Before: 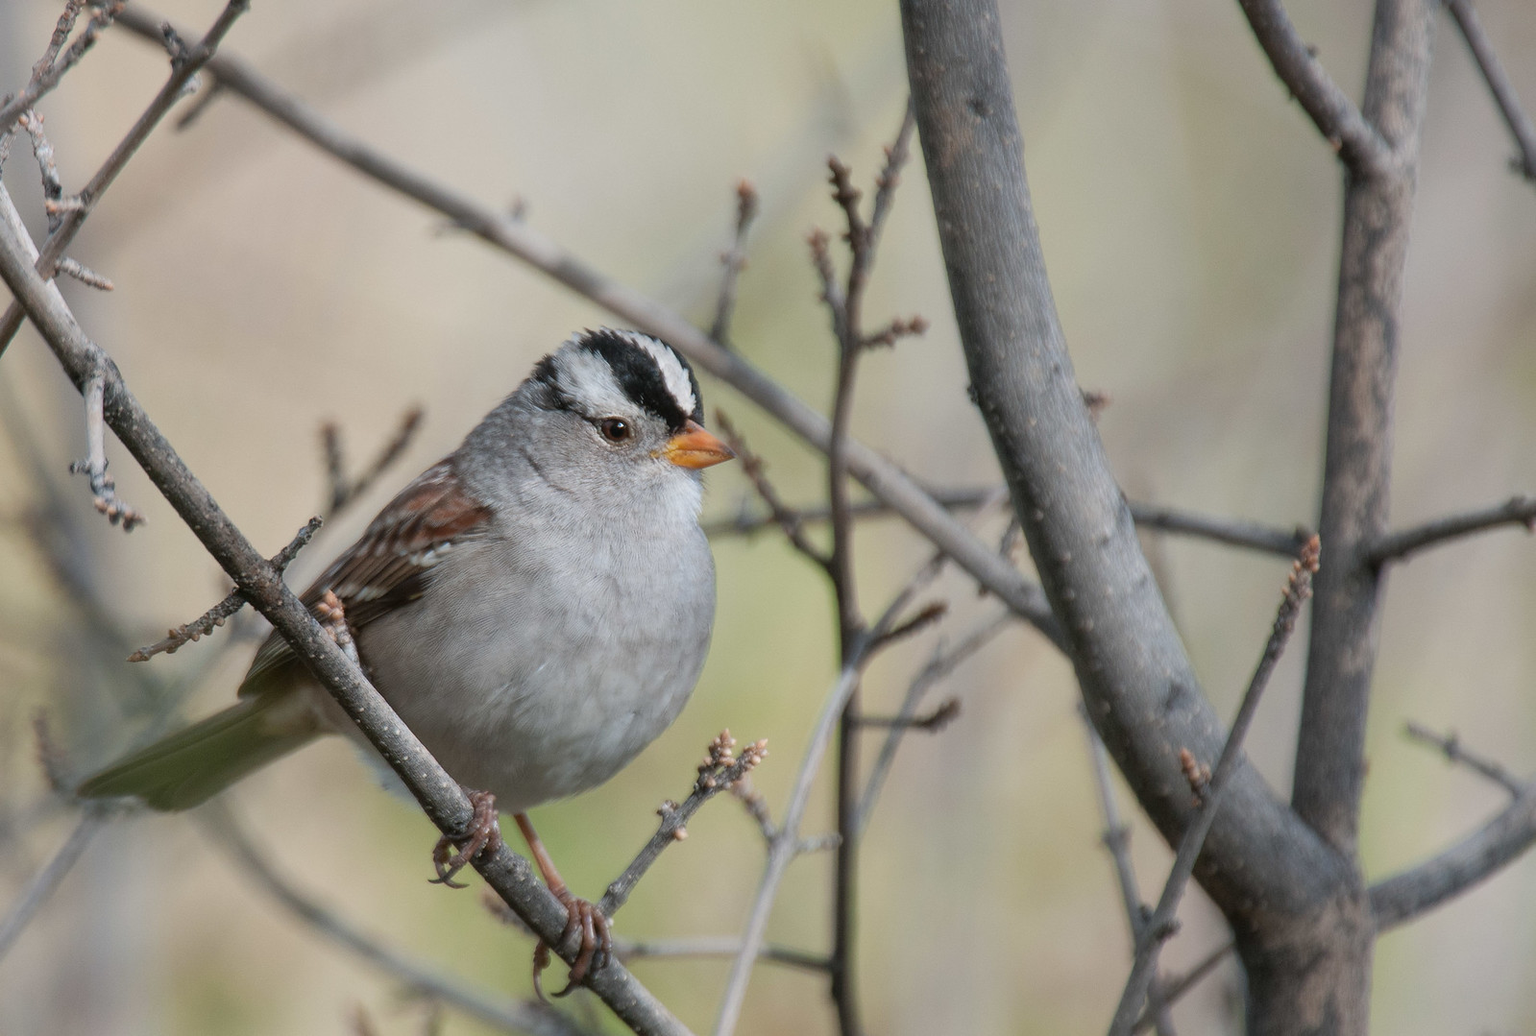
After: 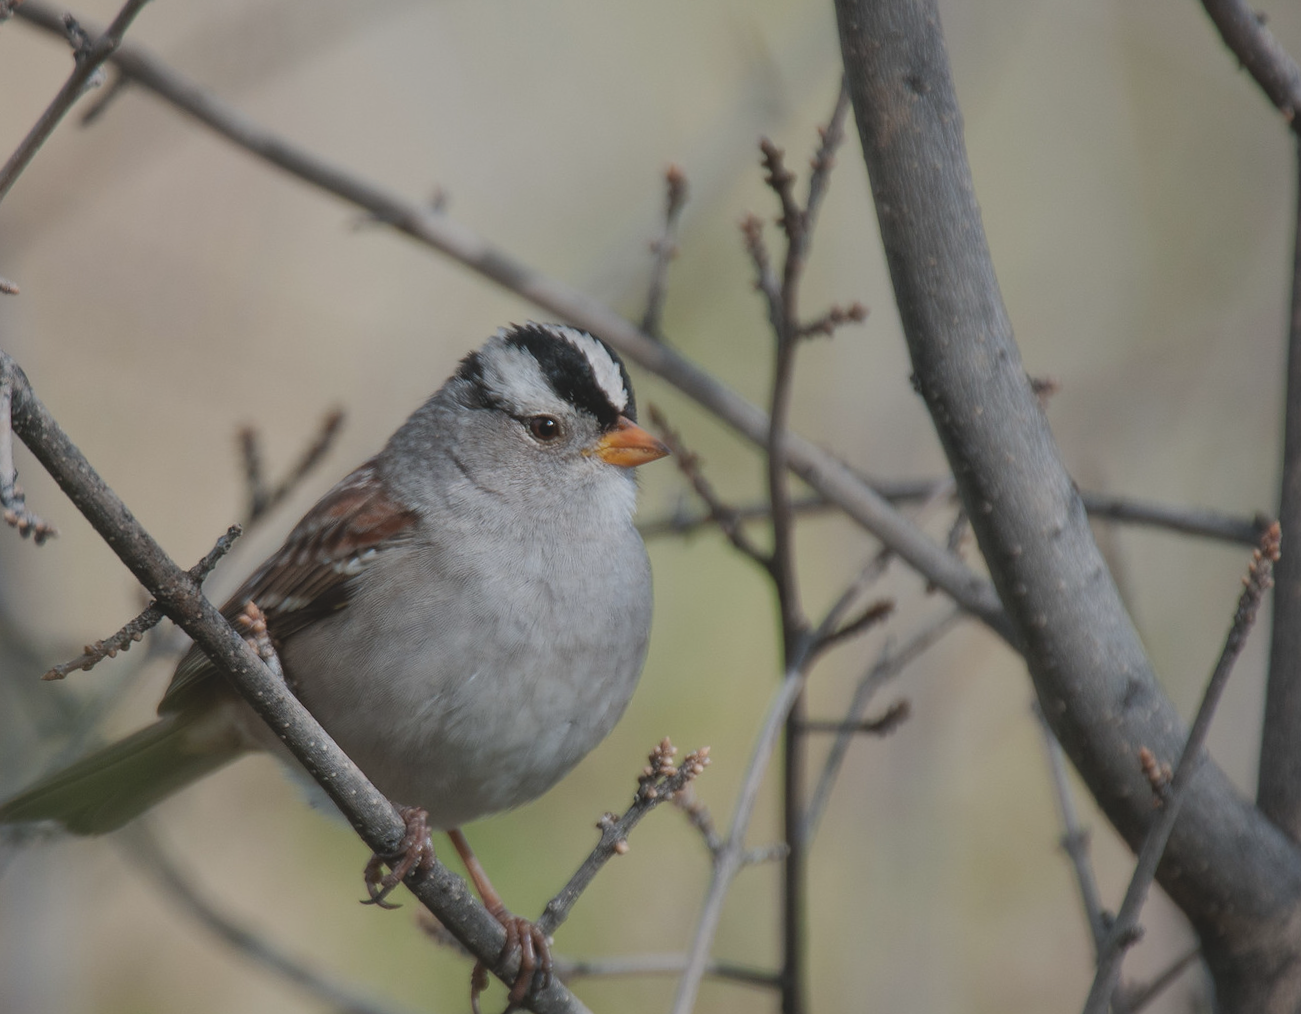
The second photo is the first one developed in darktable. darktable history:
crop and rotate: angle 1.22°, left 4.551%, top 0.666%, right 11.519%, bottom 2.404%
exposure: black level correction -0.015, exposure -0.521 EV, compensate highlight preservation false
